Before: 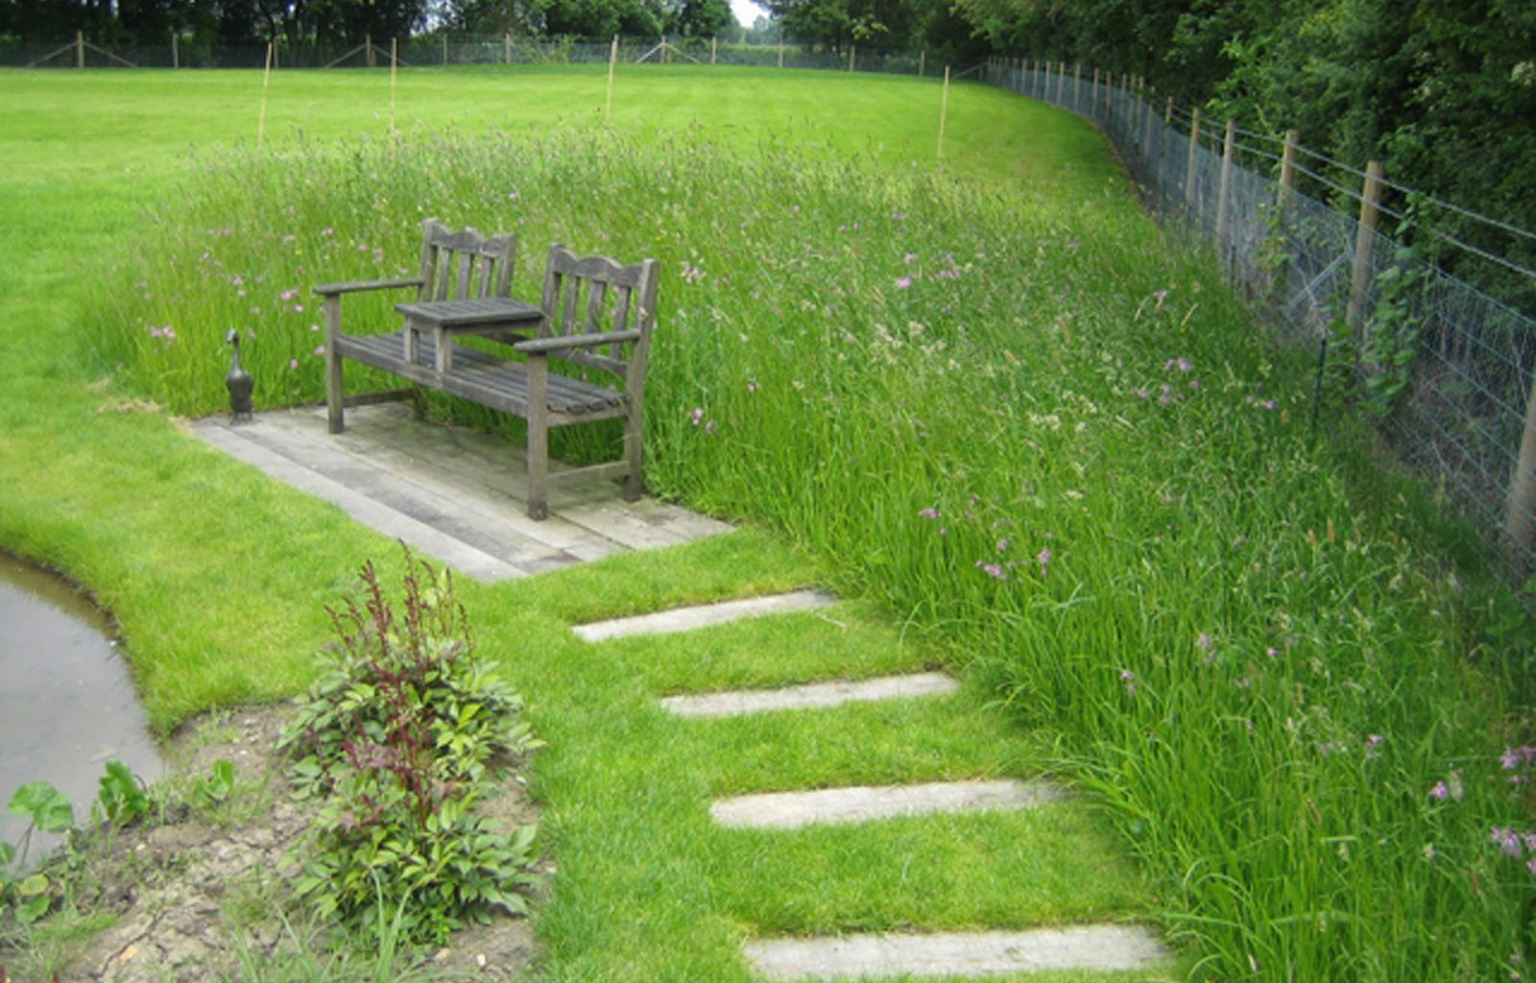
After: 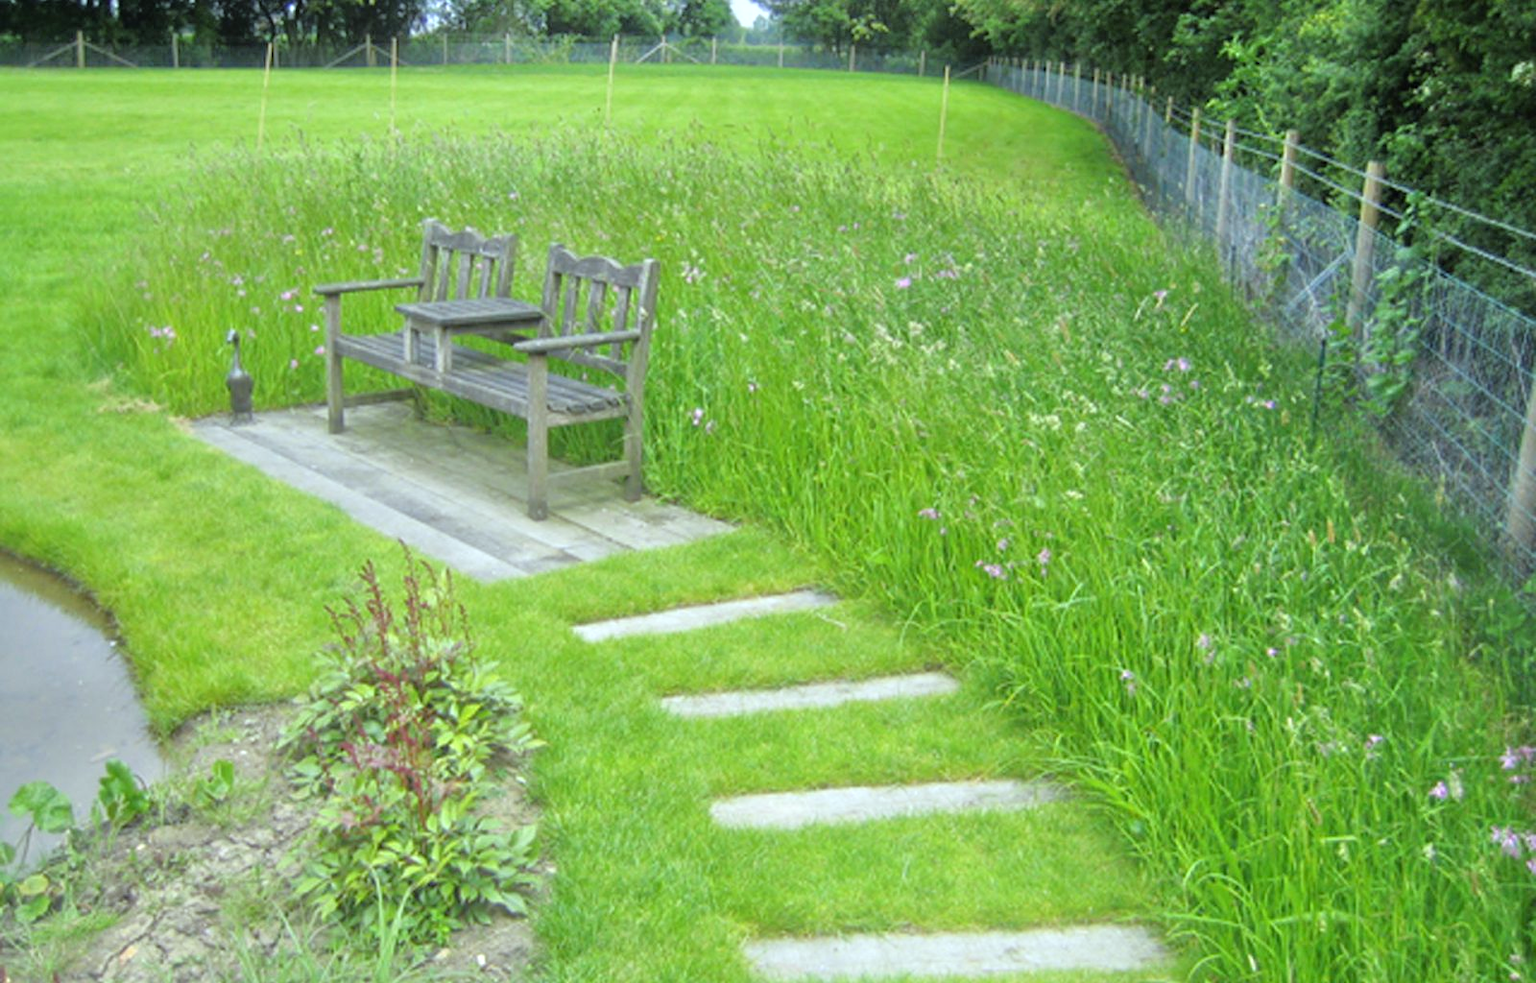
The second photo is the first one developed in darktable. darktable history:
bloom: size 16%, threshold 98%, strength 20%
tone equalizer: -7 EV 0.15 EV, -6 EV 0.6 EV, -5 EV 1.15 EV, -4 EV 1.33 EV, -3 EV 1.15 EV, -2 EV 0.6 EV, -1 EV 0.15 EV, mask exposure compensation -0.5 EV
white balance: red 0.925, blue 1.046
